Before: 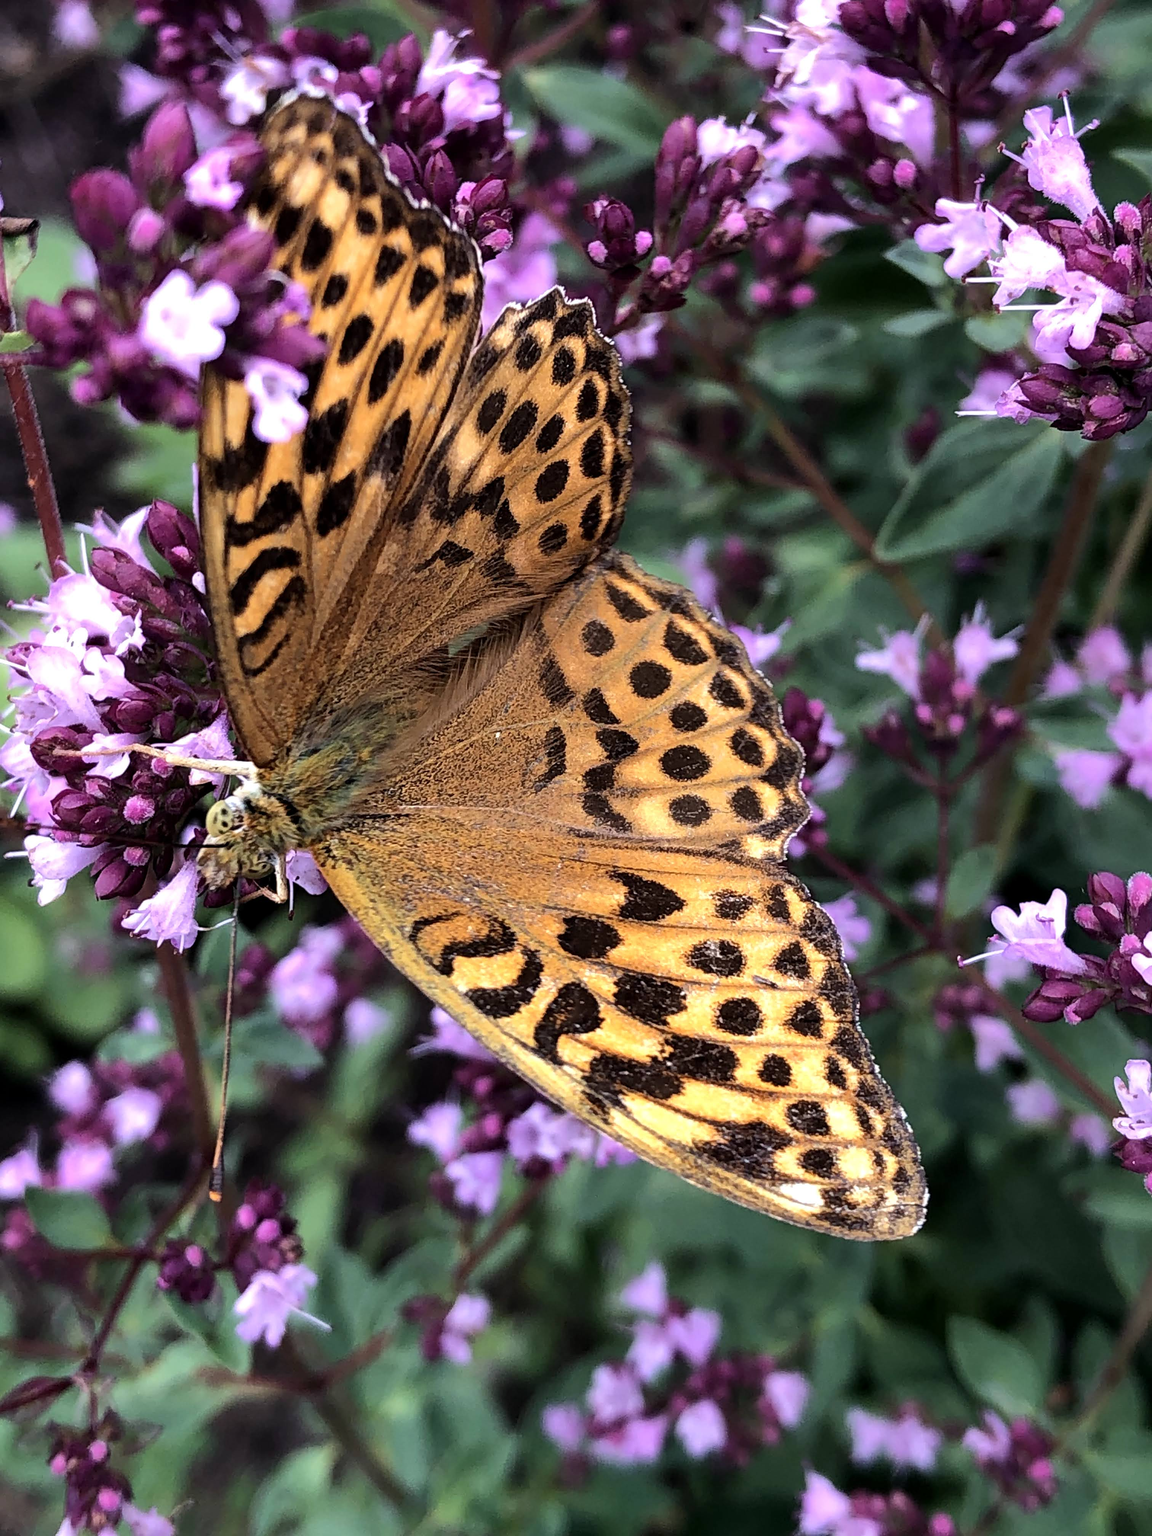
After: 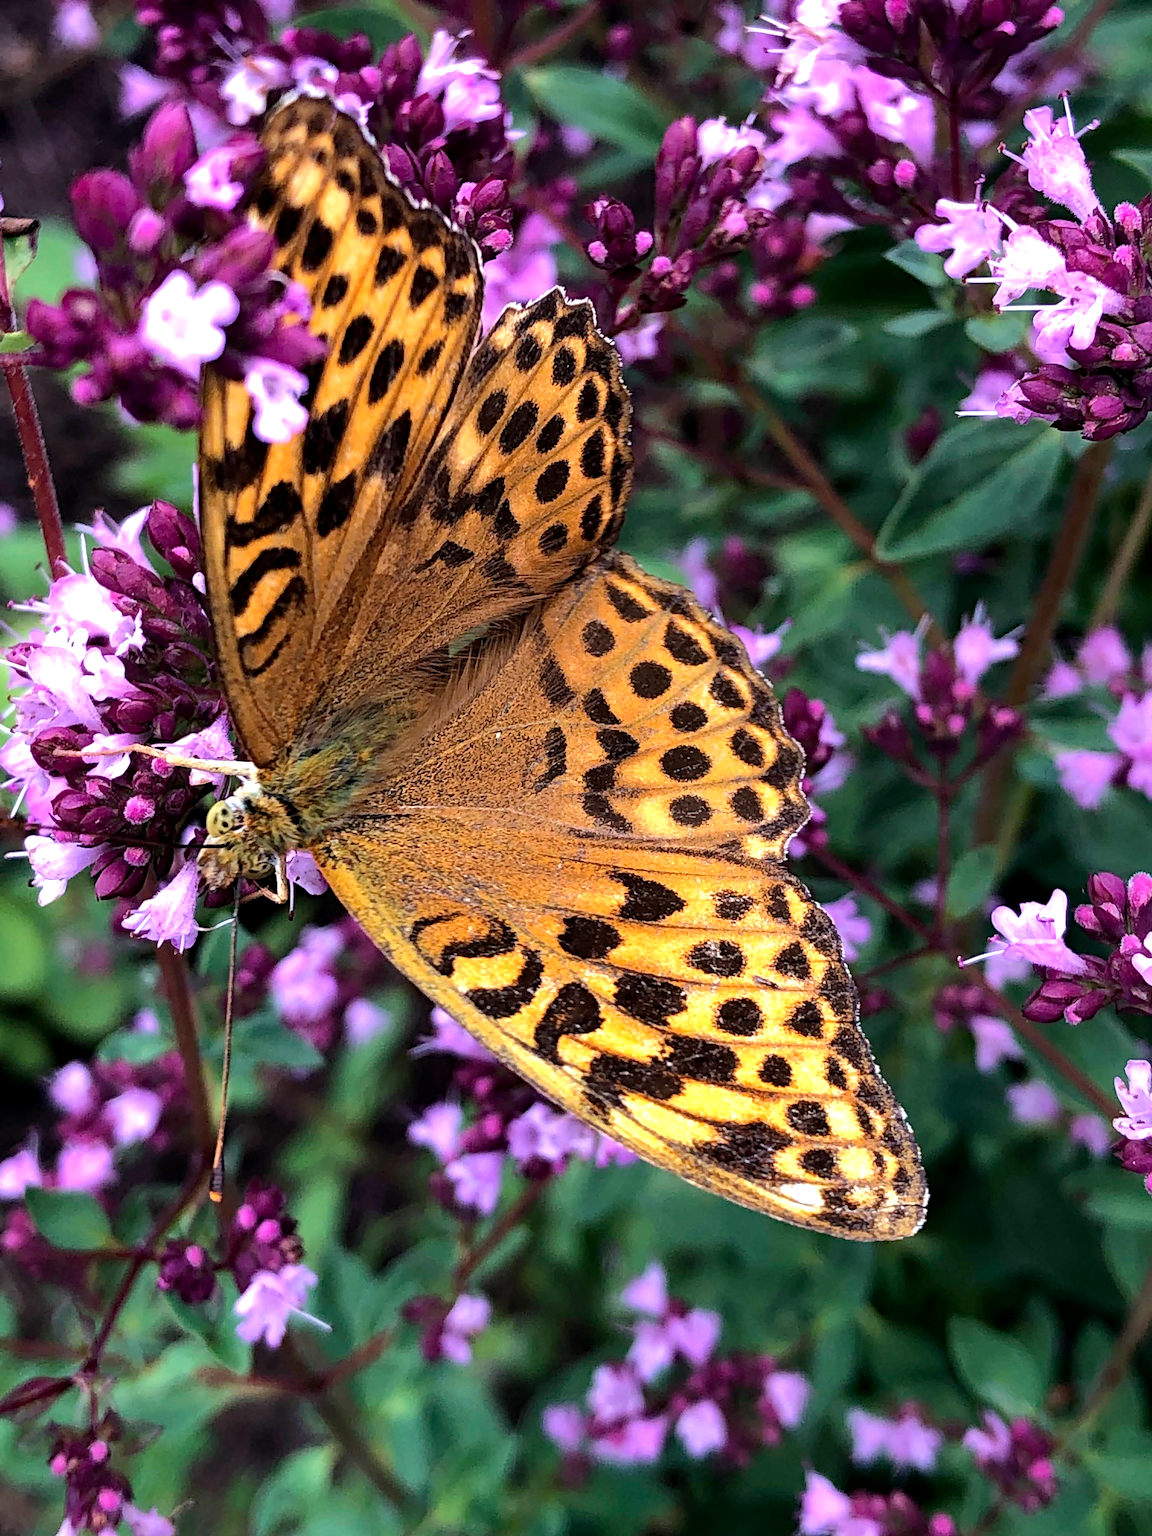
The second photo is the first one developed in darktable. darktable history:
haze removal: strength 0.29, distance 0.25, compatibility mode true, adaptive false
exposure: black level correction 0.001, exposure 0.191 EV, compensate highlight preservation false
